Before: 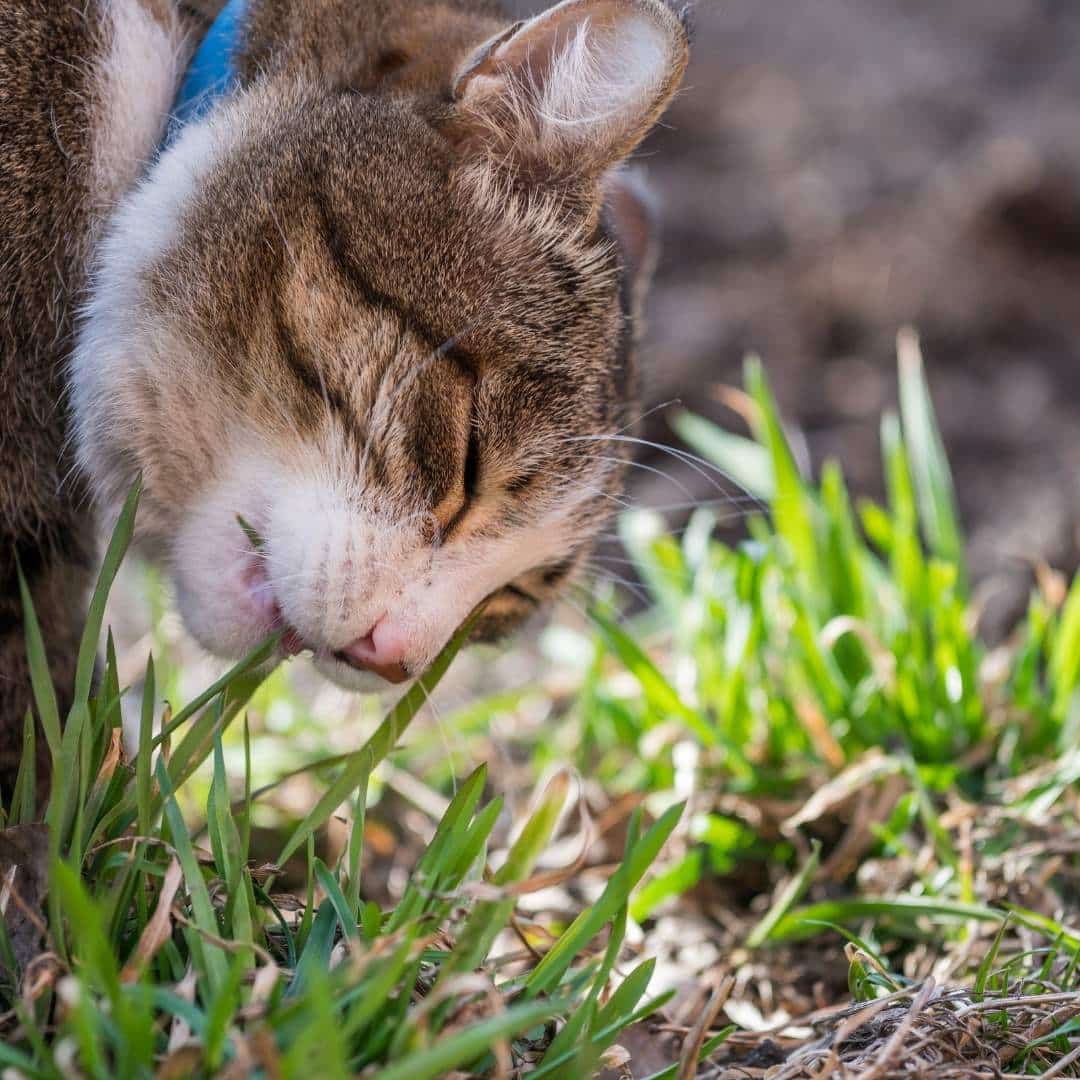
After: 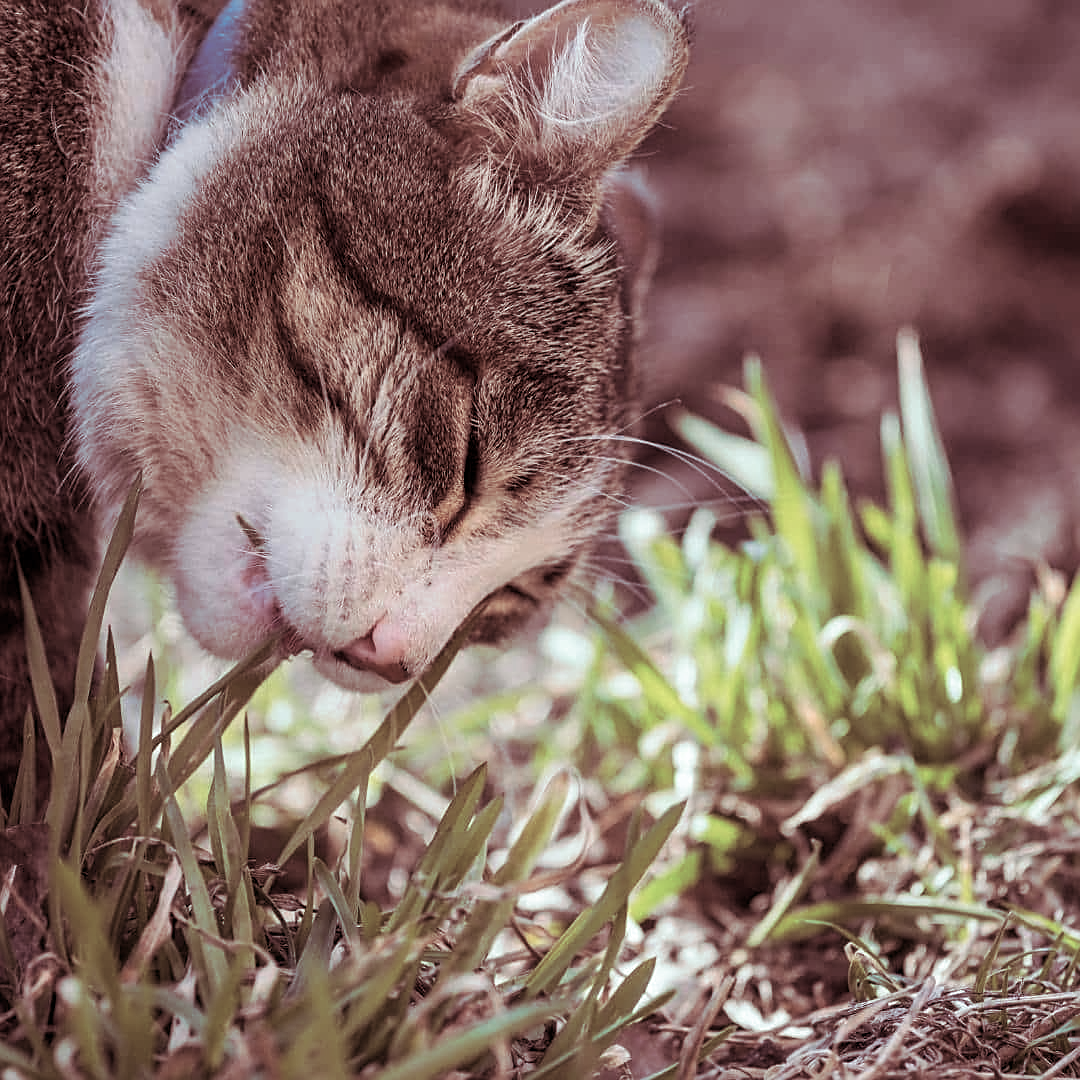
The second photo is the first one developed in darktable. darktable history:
sharpen: on, module defaults
split-toning: highlights › hue 180°
color zones: curves: ch0 [(0, 0.559) (0.153, 0.551) (0.229, 0.5) (0.429, 0.5) (0.571, 0.5) (0.714, 0.5) (0.857, 0.5) (1, 0.559)]; ch1 [(0, 0.417) (0.112, 0.336) (0.213, 0.26) (0.429, 0.34) (0.571, 0.35) (0.683, 0.331) (0.857, 0.344) (1, 0.417)]
